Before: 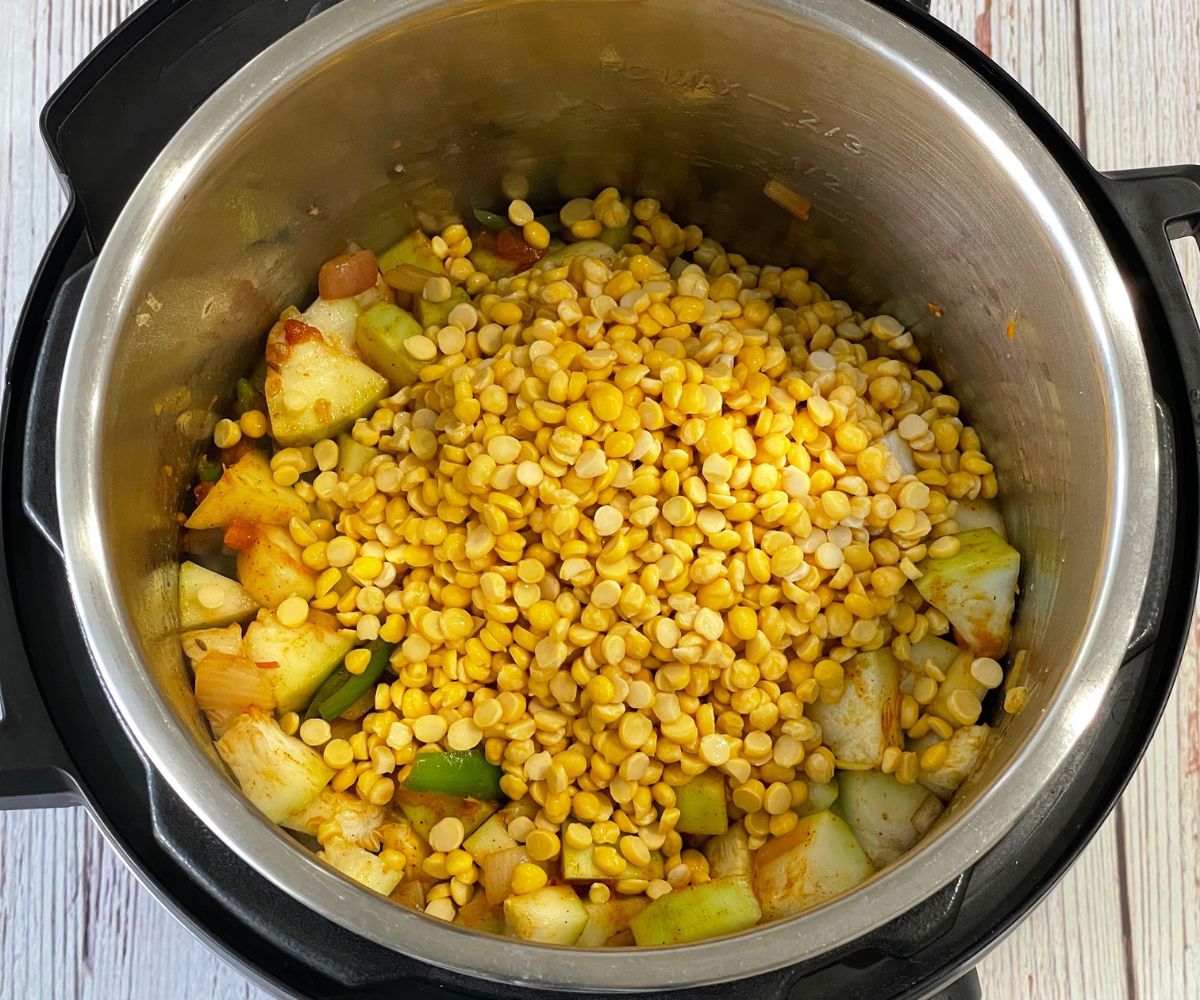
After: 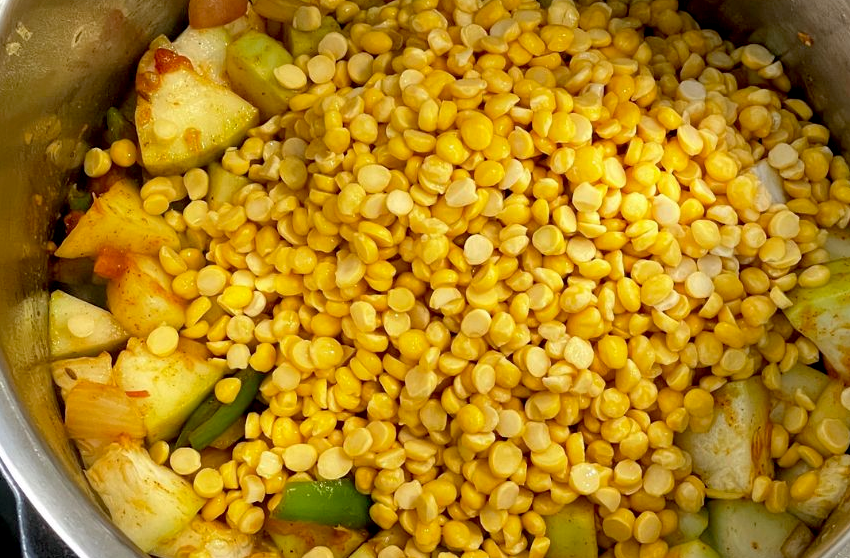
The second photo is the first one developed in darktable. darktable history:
crop: left 10.912%, top 27.145%, right 18.254%, bottom 16.968%
exposure: black level correction 0.009, compensate highlight preservation false
